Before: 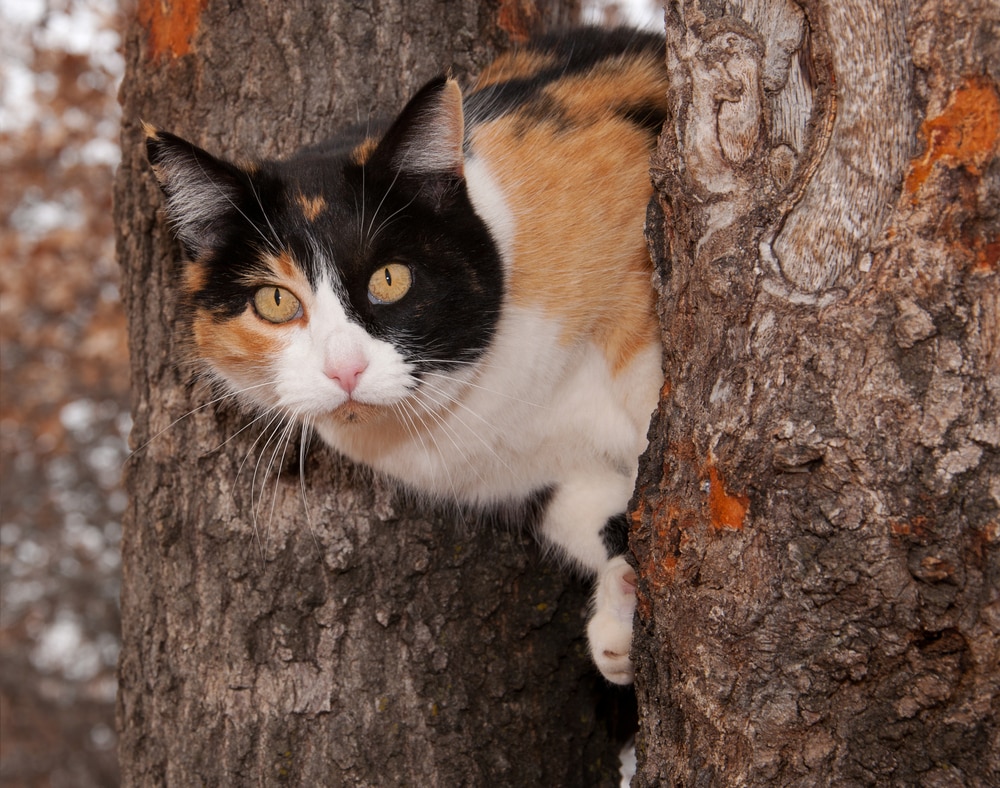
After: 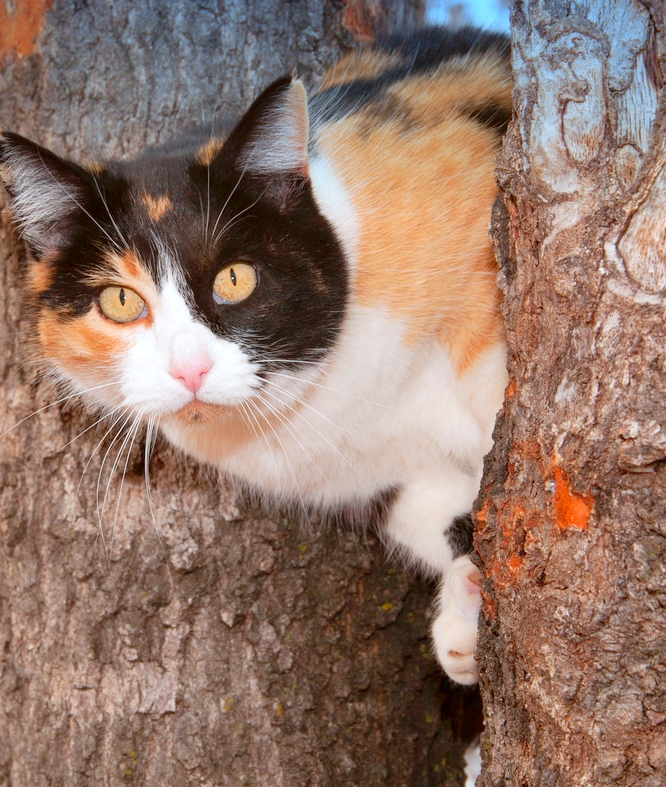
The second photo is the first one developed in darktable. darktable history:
levels: levels [0, 0.397, 0.955]
crop and rotate: left 15.546%, right 17.787%
exposure: exposure 0.207 EV, compensate highlight preservation false
graduated density: density 2.02 EV, hardness 44%, rotation 0.374°, offset 8.21, hue 208.8°, saturation 97%
color correction: highlights a* -3.28, highlights b* -6.24, shadows a* 3.1, shadows b* 5.19
